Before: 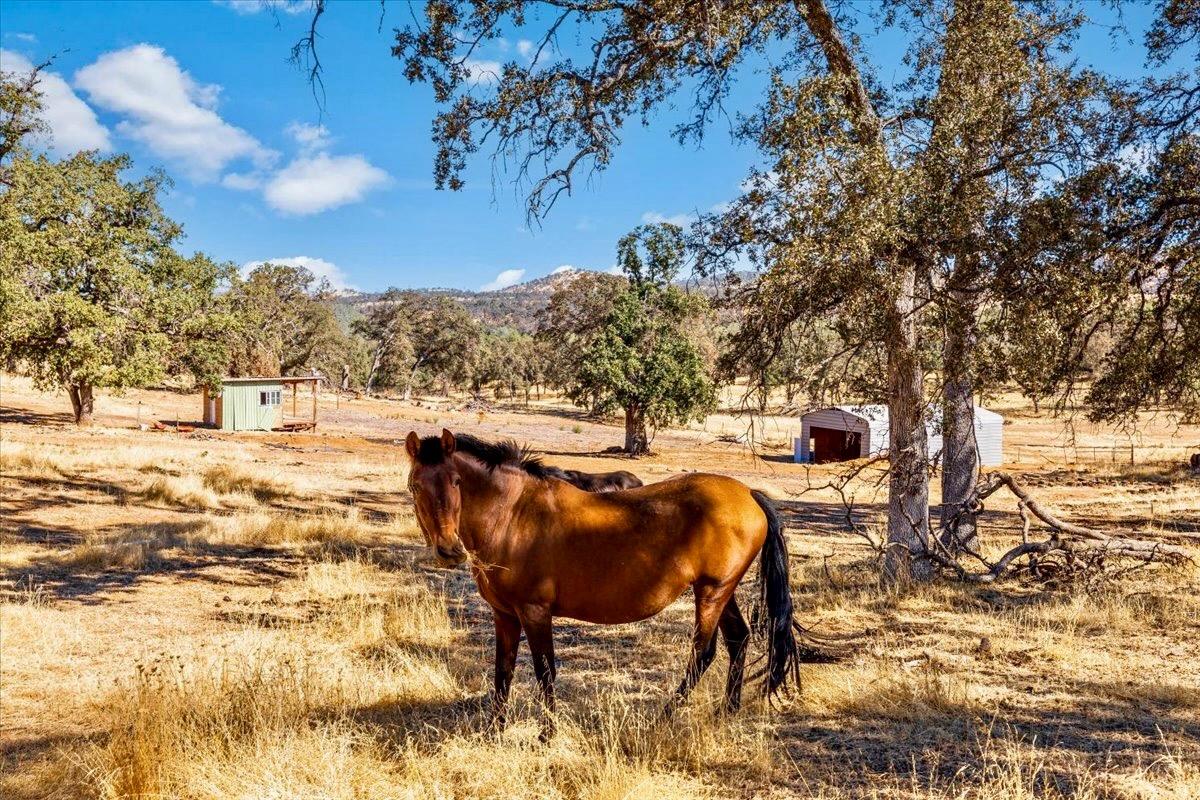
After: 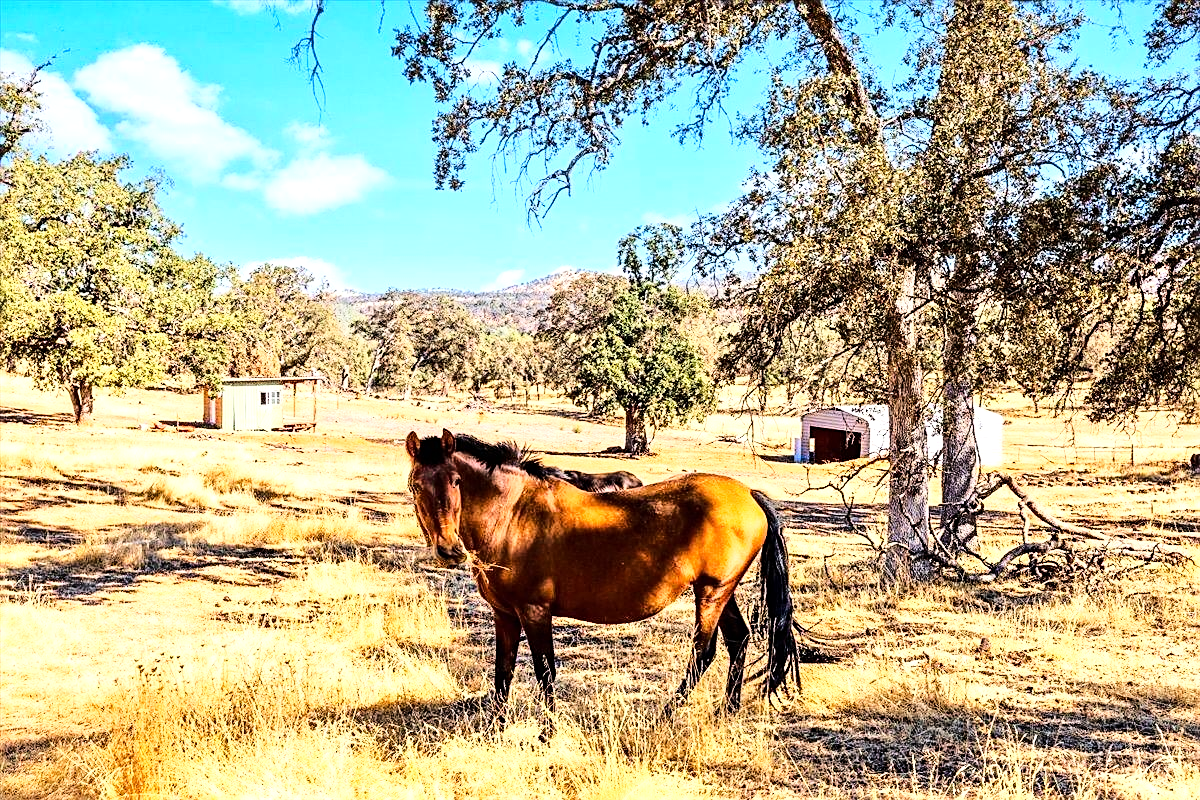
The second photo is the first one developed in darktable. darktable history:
levels: levels [0, 0.498, 0.996]
sharpen: radius 1.978
tone equalizer: -8 EV -0.772 EV, -7 EV -0.71 EV, -6 EV -0.604 EV, -5 EV -0.382 EV, -3 EV 0.39 EV, -2 EV 0.6 EV, -1 EV 0.693 EV, +0 EV 0.772 EV, mask exposure compensation -0.502 EV
base curve: curves: ch0 [(0, 0) (0.028, 0.03) (0.121, 0.232) (0.46, 0.748) (0.859, 0.968) (1, 1)]
tone curve: curves: ch0 [(0, 0) (0.003, 0.003) (0.011, 0.011) (0.025, 0.025) (0.044, 0.044) (0.069, 0.069) (0.1, 0.099) (0.136, 0.135) (0.177, 0.177) (0.224, 0.224) (0.277, 0.276) (0.335, 0.334) (0.399, 0.398) (0.468, 0.467) (0.543, 0.547) (0.623, 0.626) (0.709, 0.712) (0.801, 0.802) (0.898, 0.898) (1, 1)], preserve colors none
